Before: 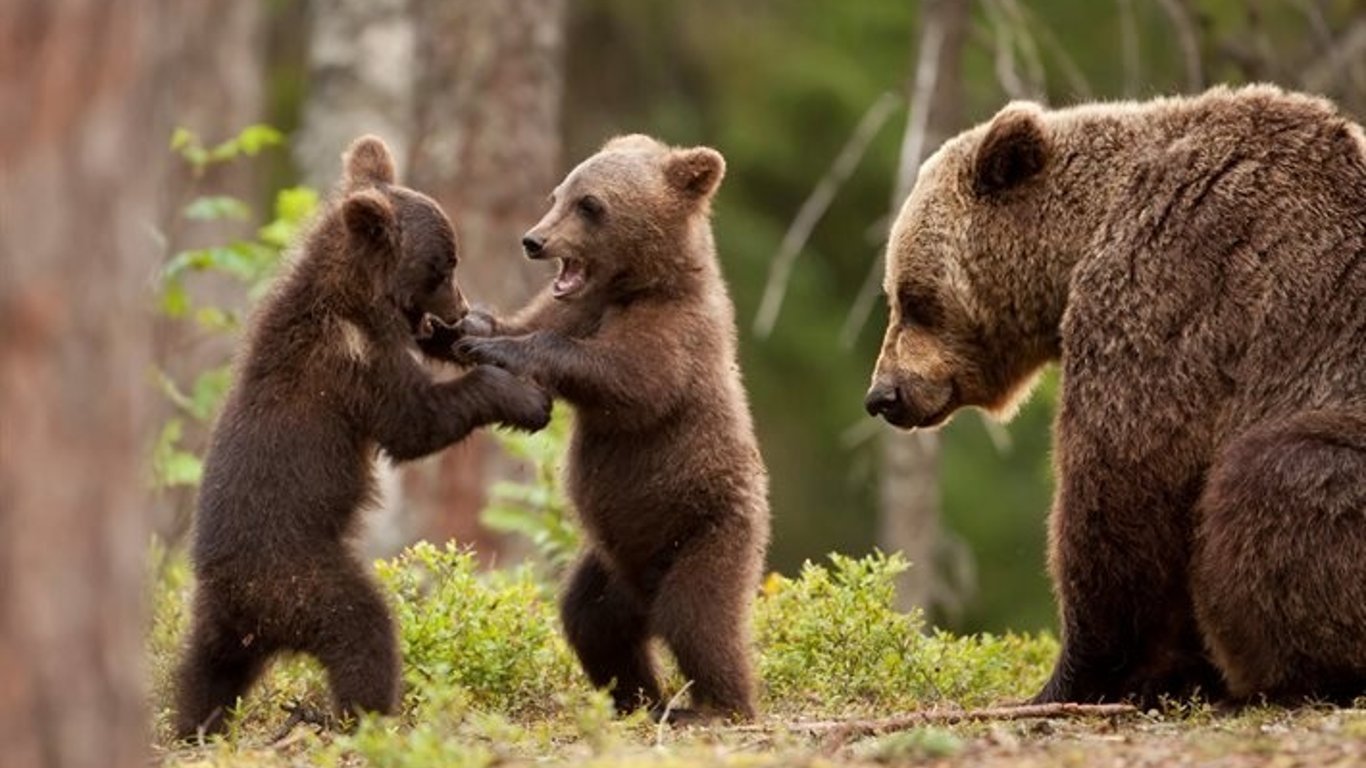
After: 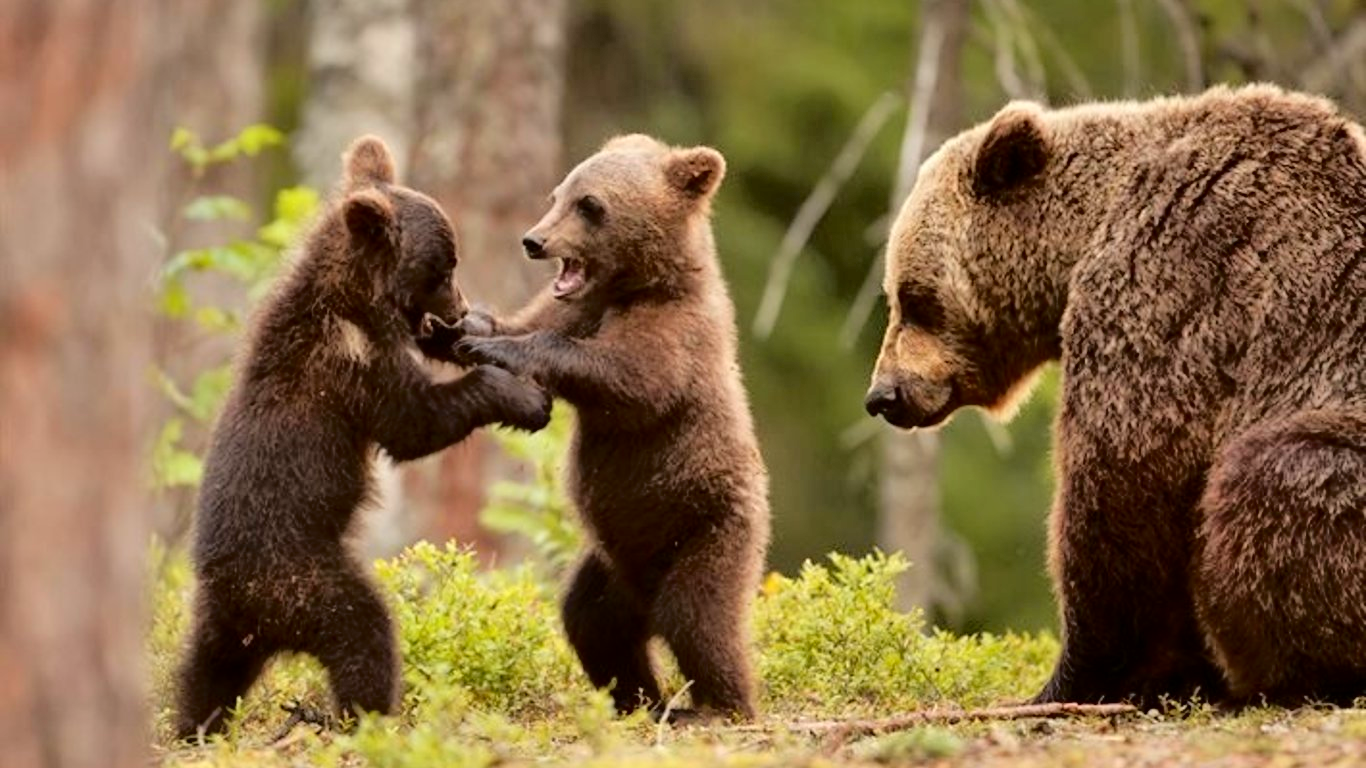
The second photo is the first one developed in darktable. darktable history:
tone curve: curves: ch0 [(0, 0) (0.058, 0.039) (0.168, 0.123) (0.282, 0.327) (0.45, 0.534) (0.676, 0.751) (0.89, 0.919) (1, 1)]; ch1 [(0, 0) (0.094, 0.081) (0.285, 0.299) (0.385, 0.403) (0.447, 0.455) (0.495, 0.496) (0.544, 0.552) (0.589, 0.612) (0.722, 0.728) (1, 1)]; ch2 [(0, 0) (0.257, 0.217) (0.43, 0.421) (0.498, 0.507) (0.531, 0.544) (0.56, 0.579) (0.625, 0.66) (1, 1)], color space Lab, independent channels, preserve colors none
shadows and highlights: soften with gaussian
